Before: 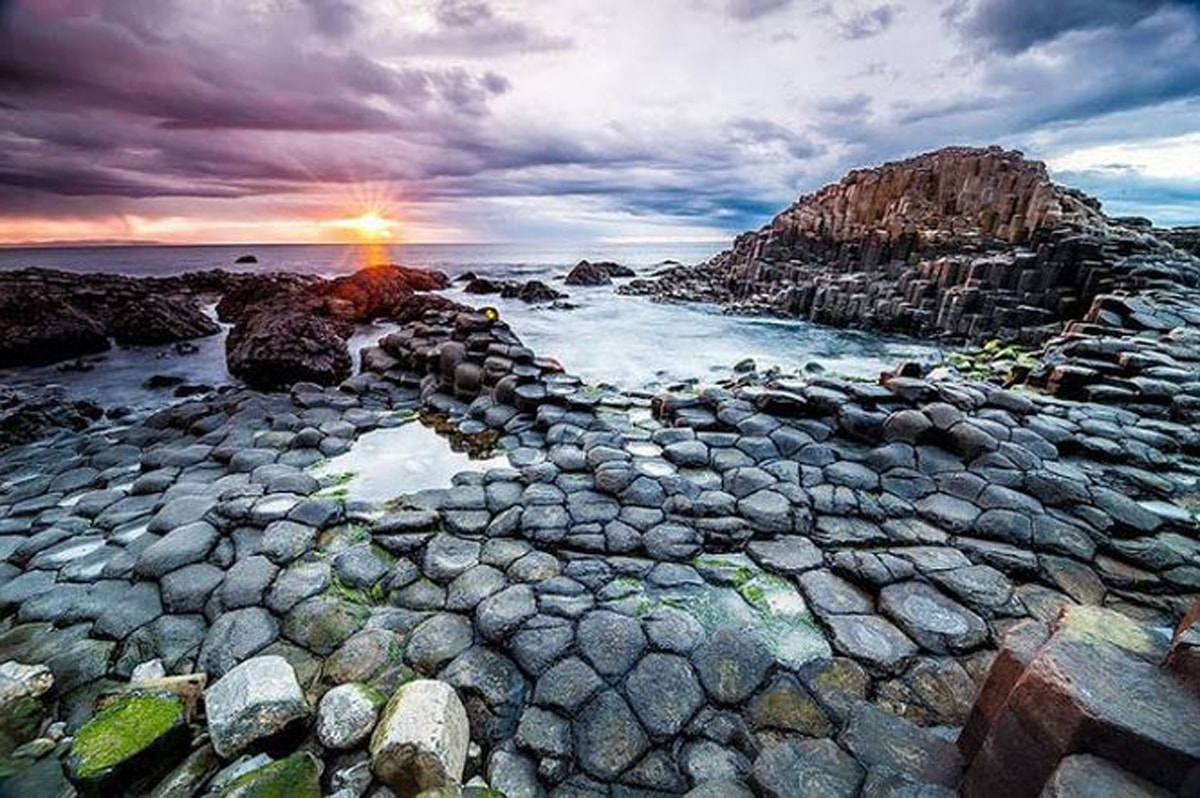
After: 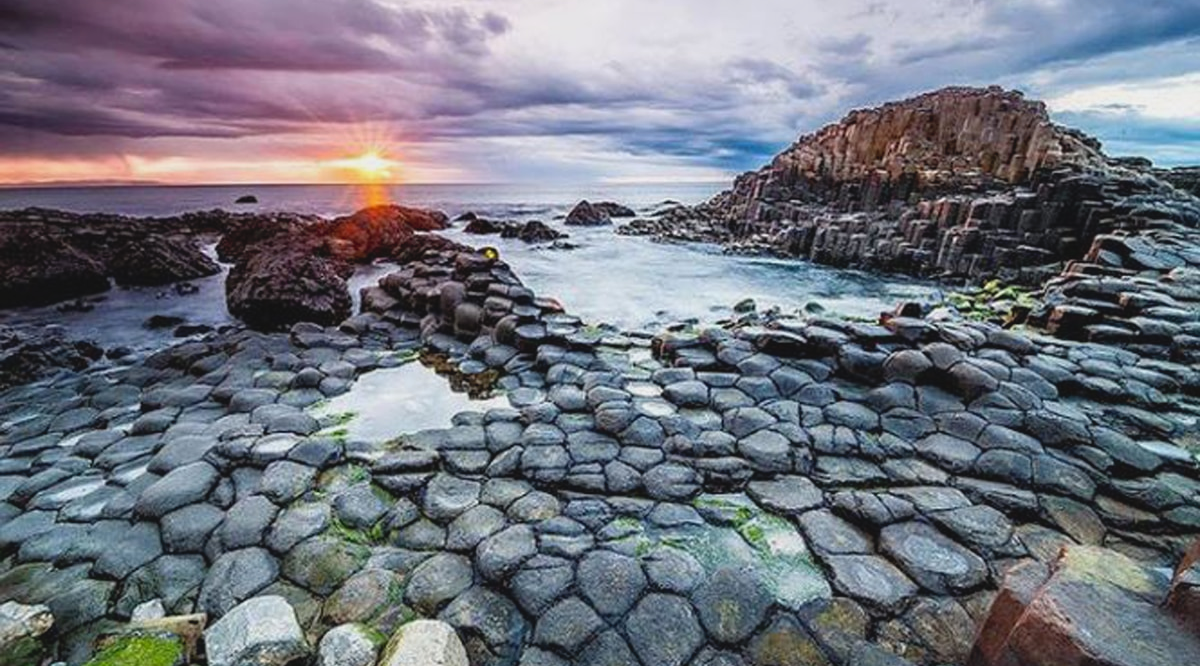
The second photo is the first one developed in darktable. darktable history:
contrast brightness saturation: contrast -0.11
crop: top 7.625%, bottom 8.027%
